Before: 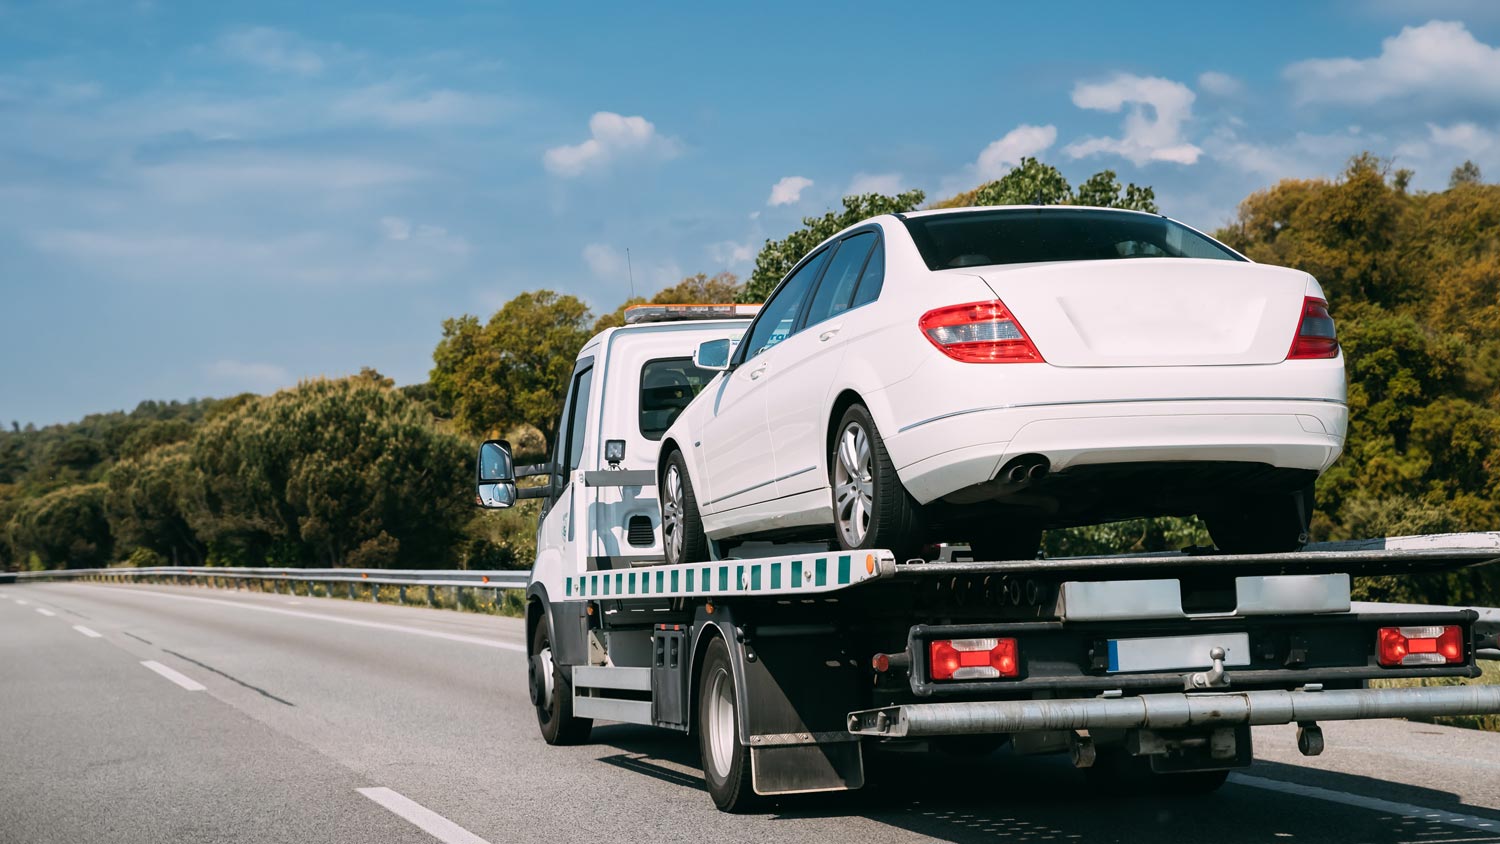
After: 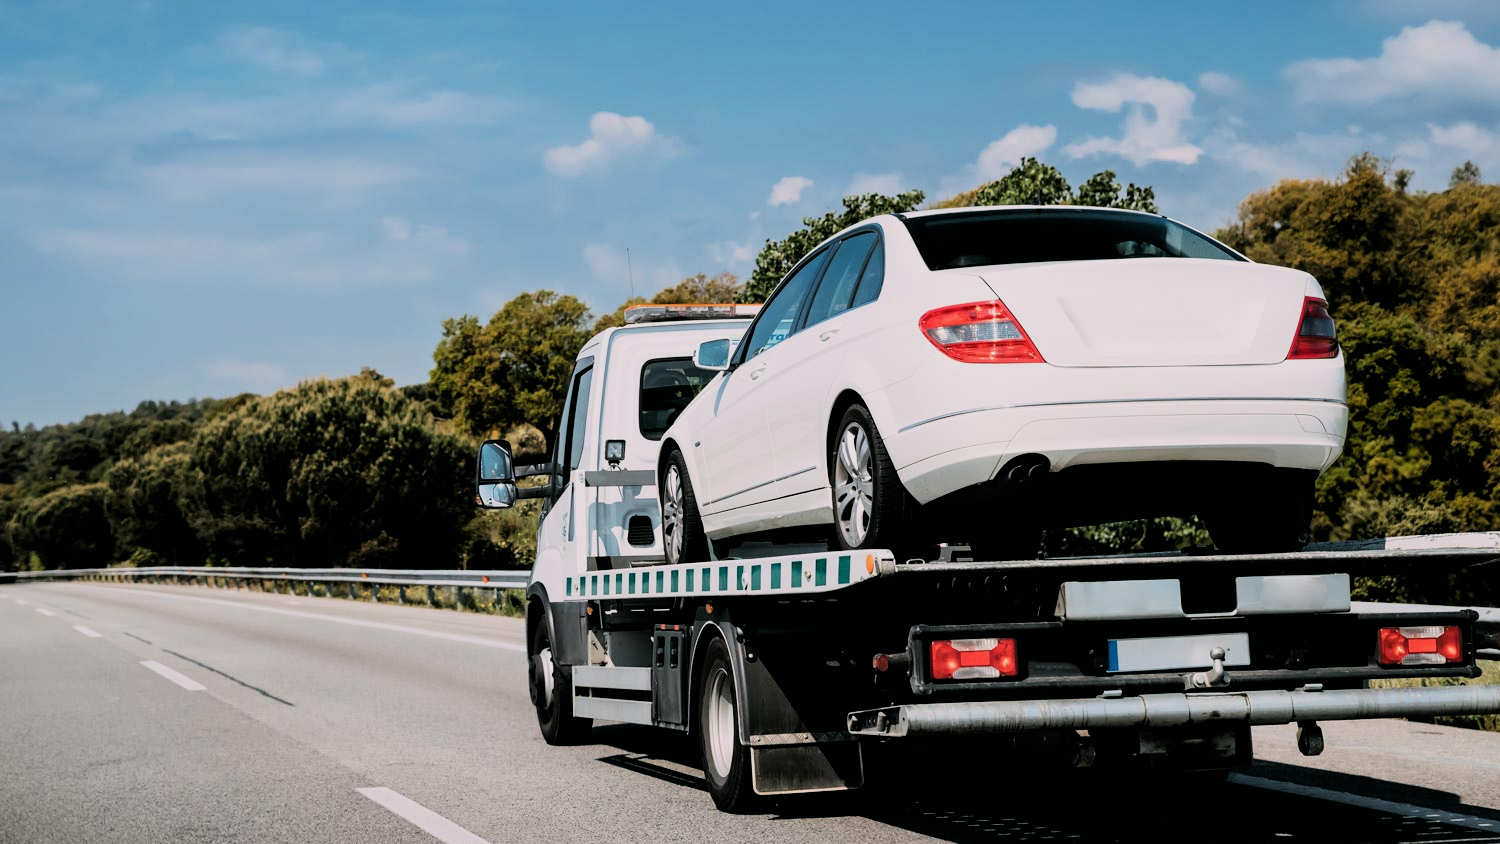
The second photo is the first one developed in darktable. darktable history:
exposure: compensate exposure bias true, compensate highlight preservation false
filmic rgb: black relative exposure -5.08 EV, white relative exposure 3.97 EV, threshold 3.04 EV, hardness 2.9, contrast 1.299, color science v6 (2022), enable highlight reconstruction true
